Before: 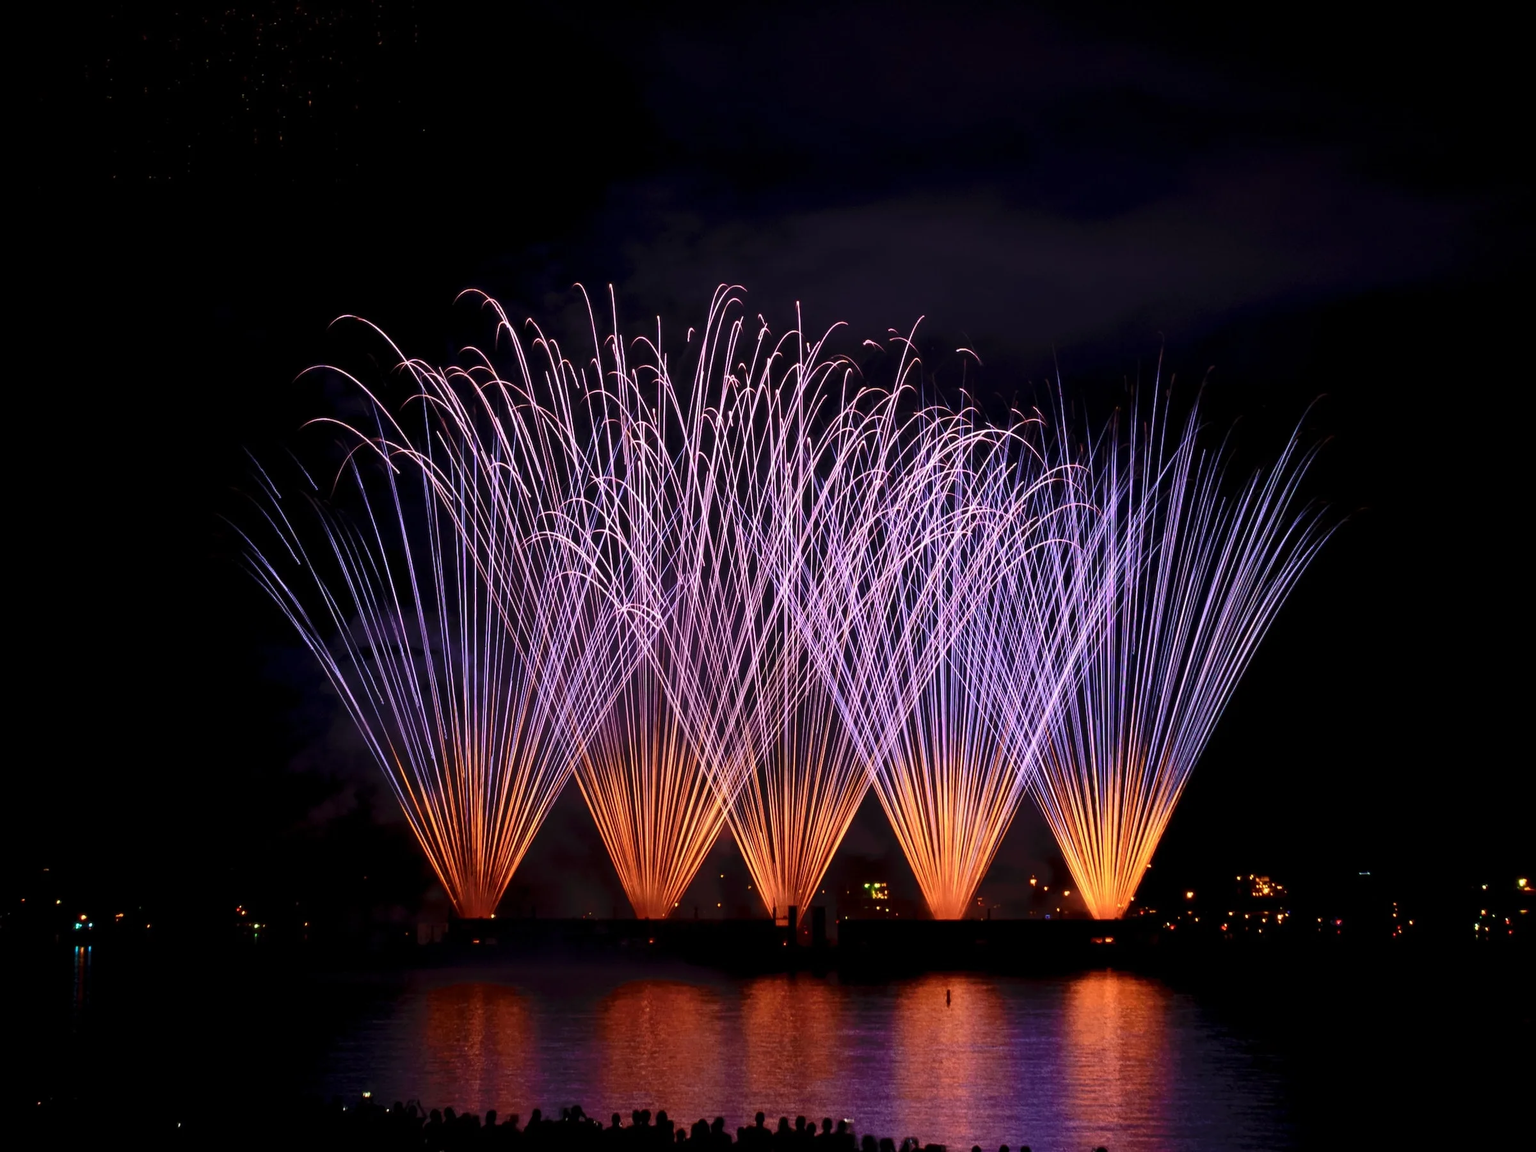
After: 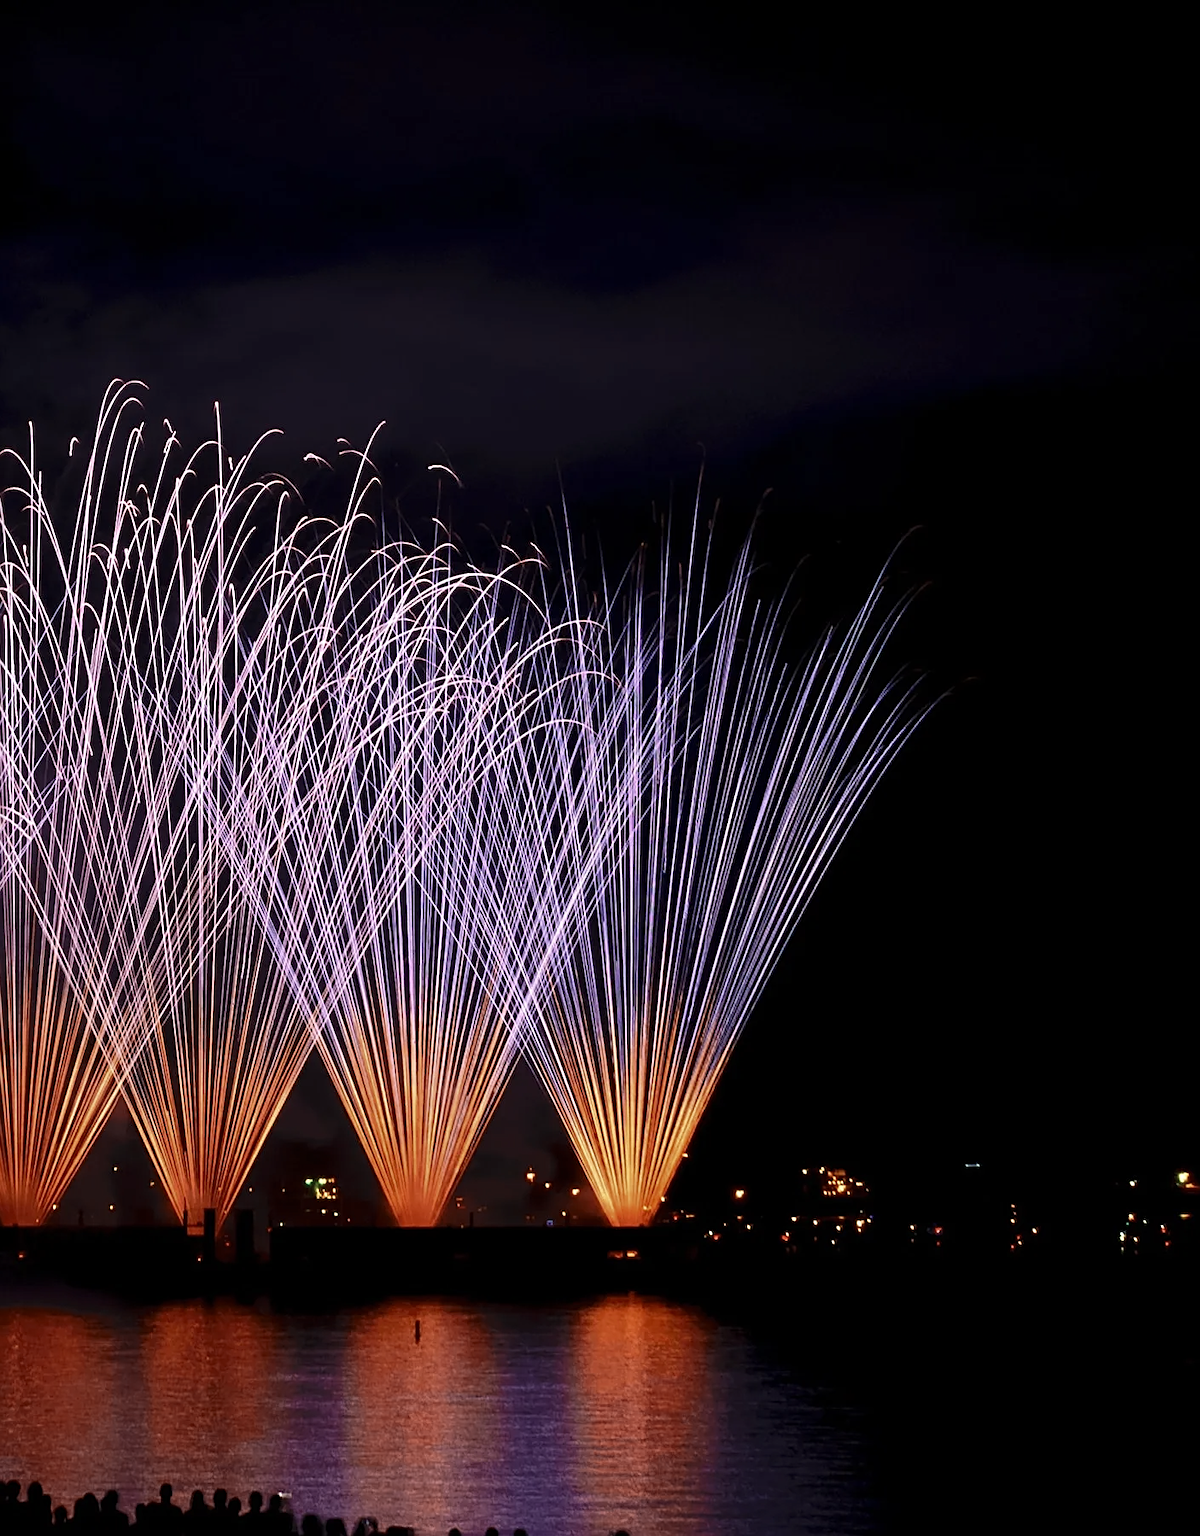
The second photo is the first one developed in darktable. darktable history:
crop: left 41.402%
sharpen: on, module defaults
color zones: curves: ch0 [(0, 0.5) (0.125, 0.4) (0.25, 0.5) (0.375, 0.4) (0.5, 0.4) (0.625, 0.35) (0.75, 0.35) (0.875, 0.5)]; ch1 [(0, 0.35) (0.125, 0.45) (0.25, 0.35) (0.375, 0.35) (0.5, 0.35) (0.625, 0.35) (0.75, 0.45) (0.875, 0.35)]; ch2 [(0, 0.6) (0.125, 0.5) (0.25, 0.5) (0.375, 0.6) (0.5, 0.6) (0.625, 0.5) (0.75, 0.5) (0.875, 0.5)]
